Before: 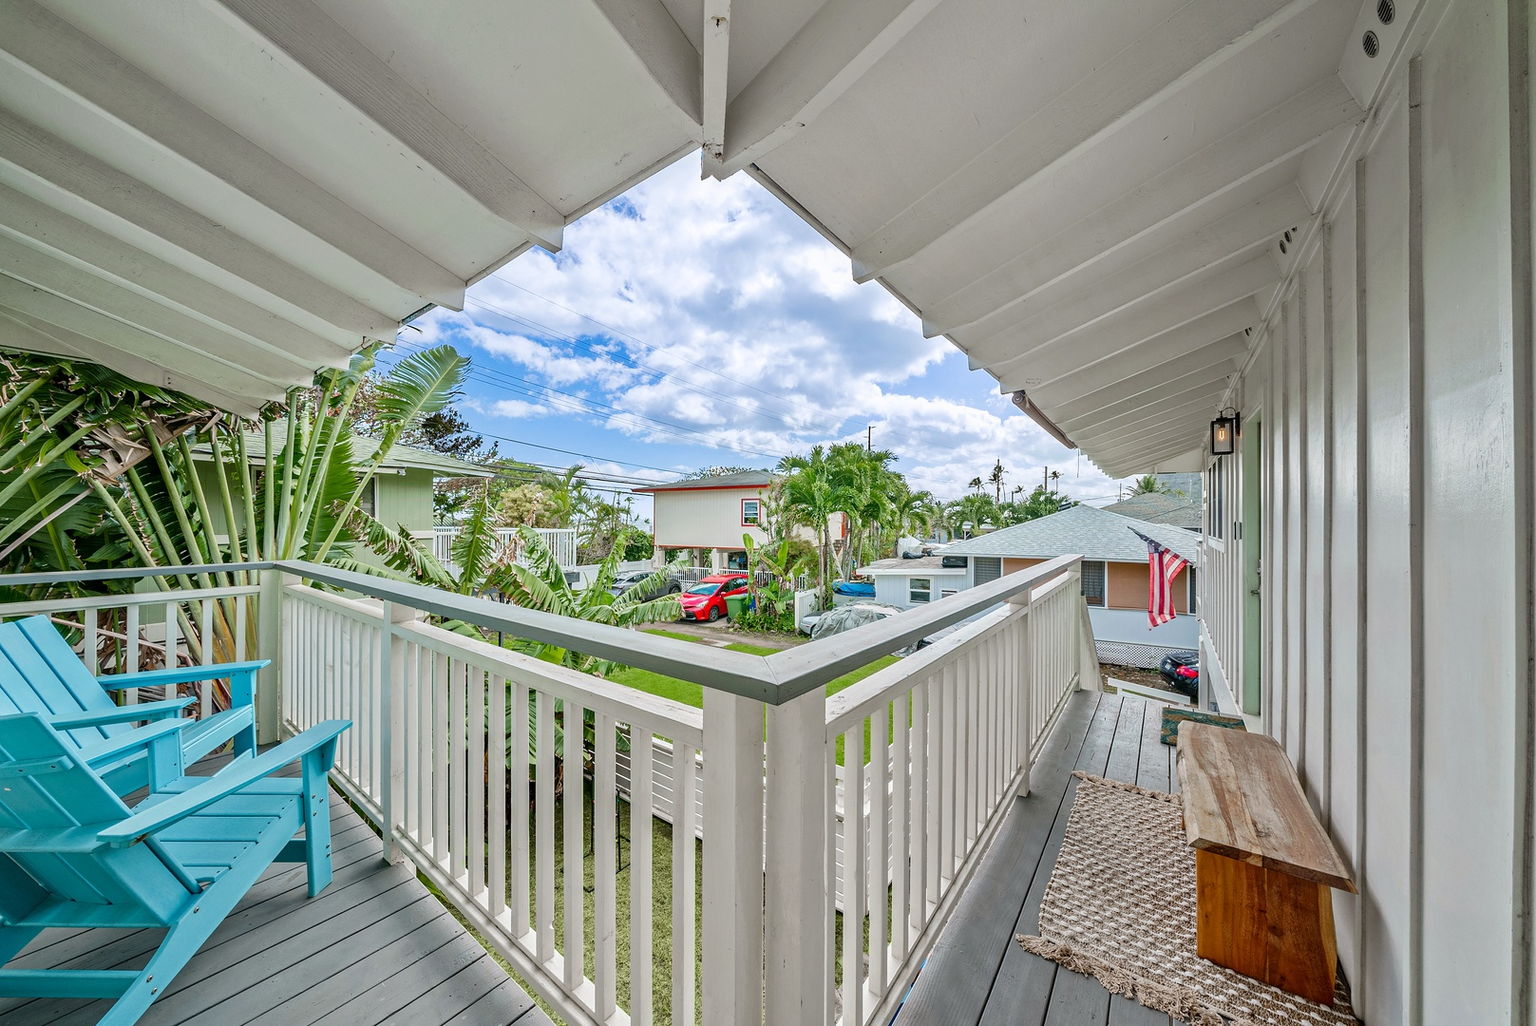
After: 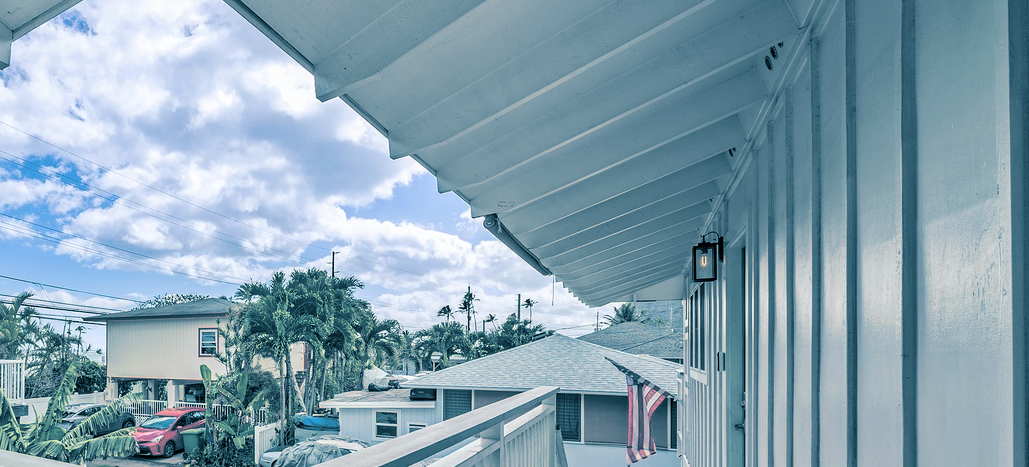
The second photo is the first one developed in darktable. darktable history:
crop: left 36.005%, top 18.293%, right 0.31%, bottom 38.444%
split-toning: shadows › hue 212.4°, balance -70
local contrast: highlights 61%, shadows 106%, detail 107%, midtone range 0.529
